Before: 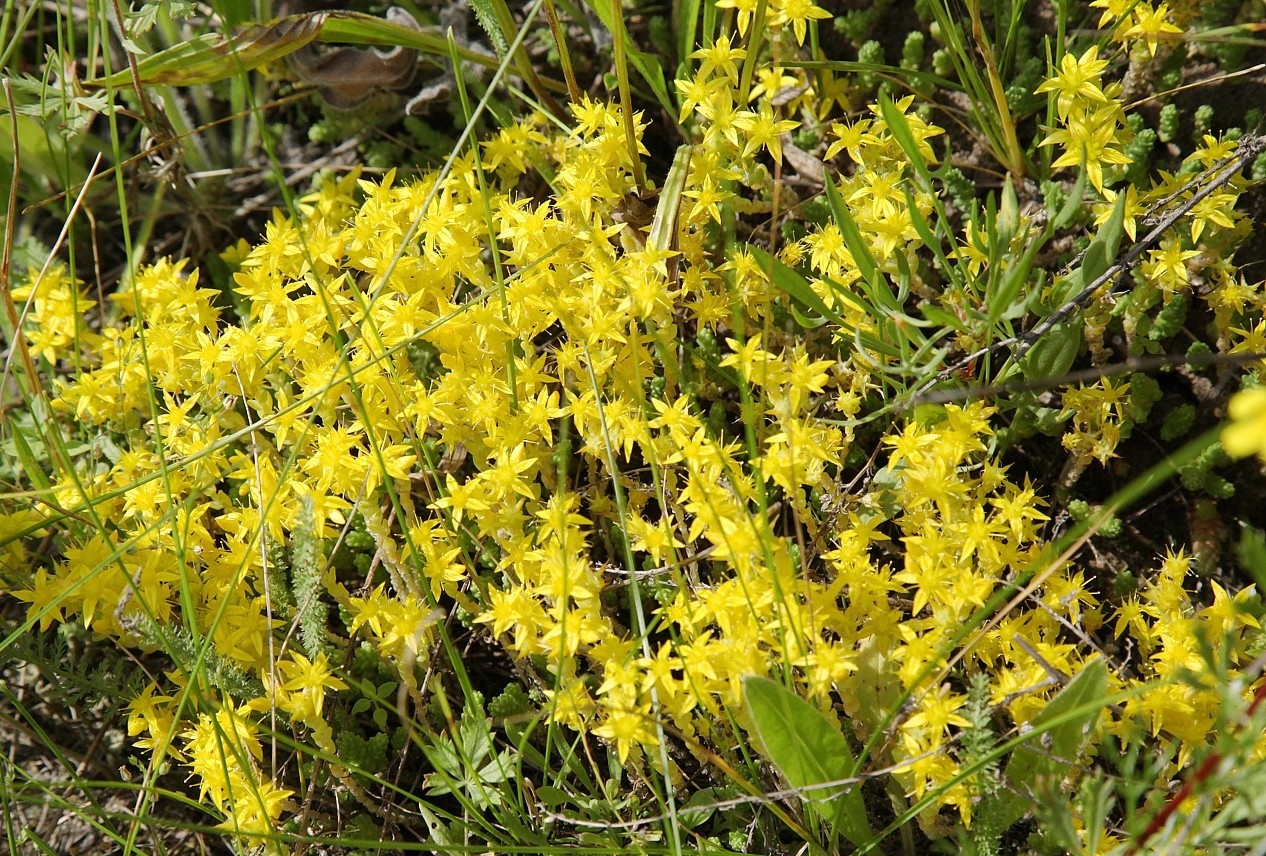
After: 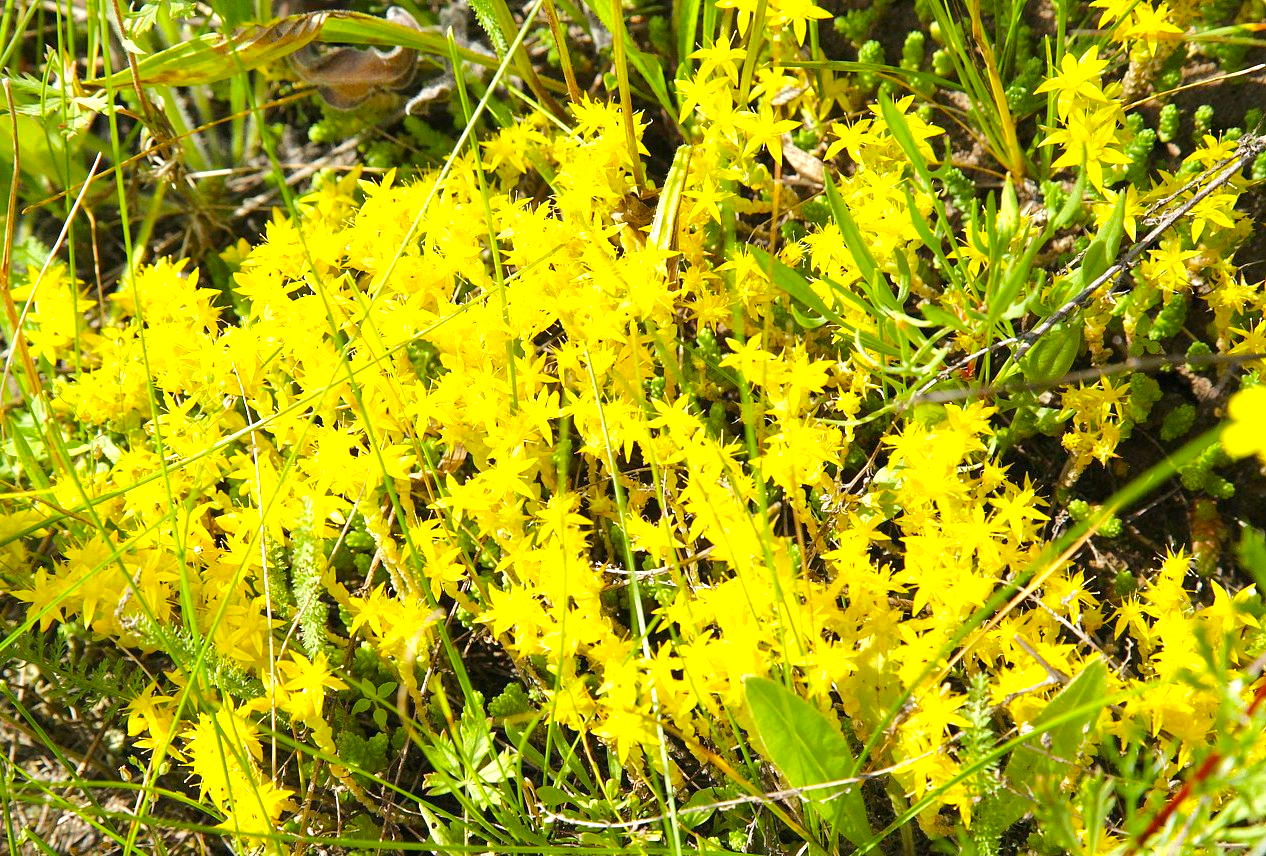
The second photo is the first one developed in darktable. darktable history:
color balance rgb: perceptual saturation grading › global saturation 25%, perceptual brilliance grading › mid-tones 10%, perceptual brilliance grading › shadows 15%, global vibrance 20%
exposure: black level correction 0, exposure 0.953 EV, compensate exposure bias true, compensate highlight preservation false
